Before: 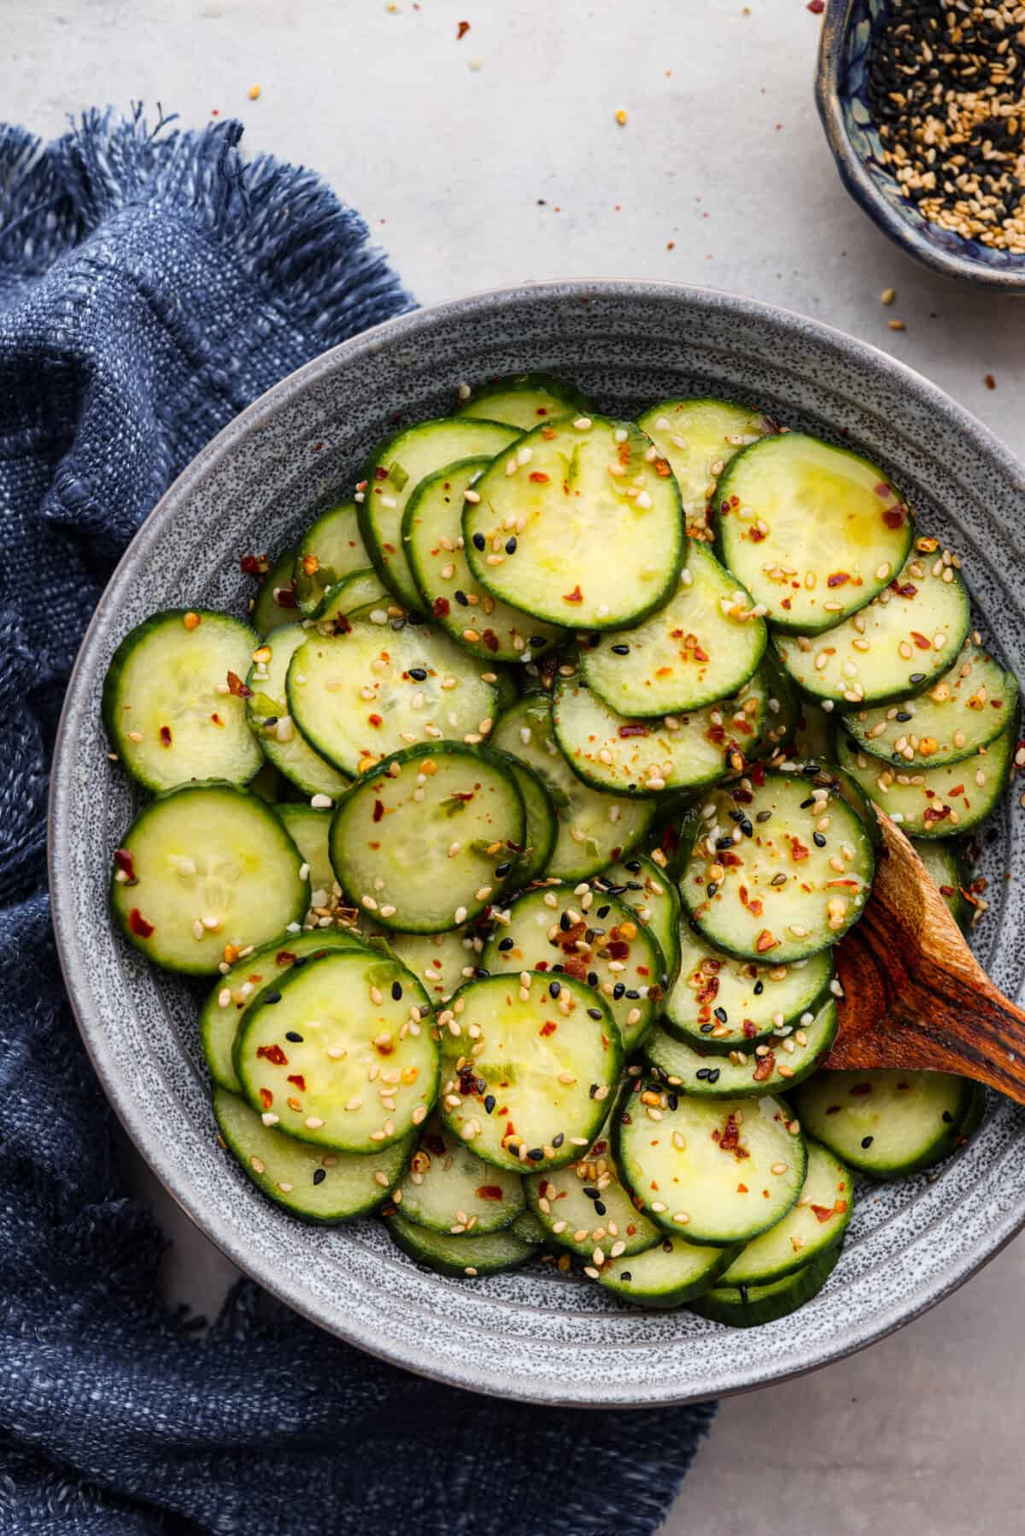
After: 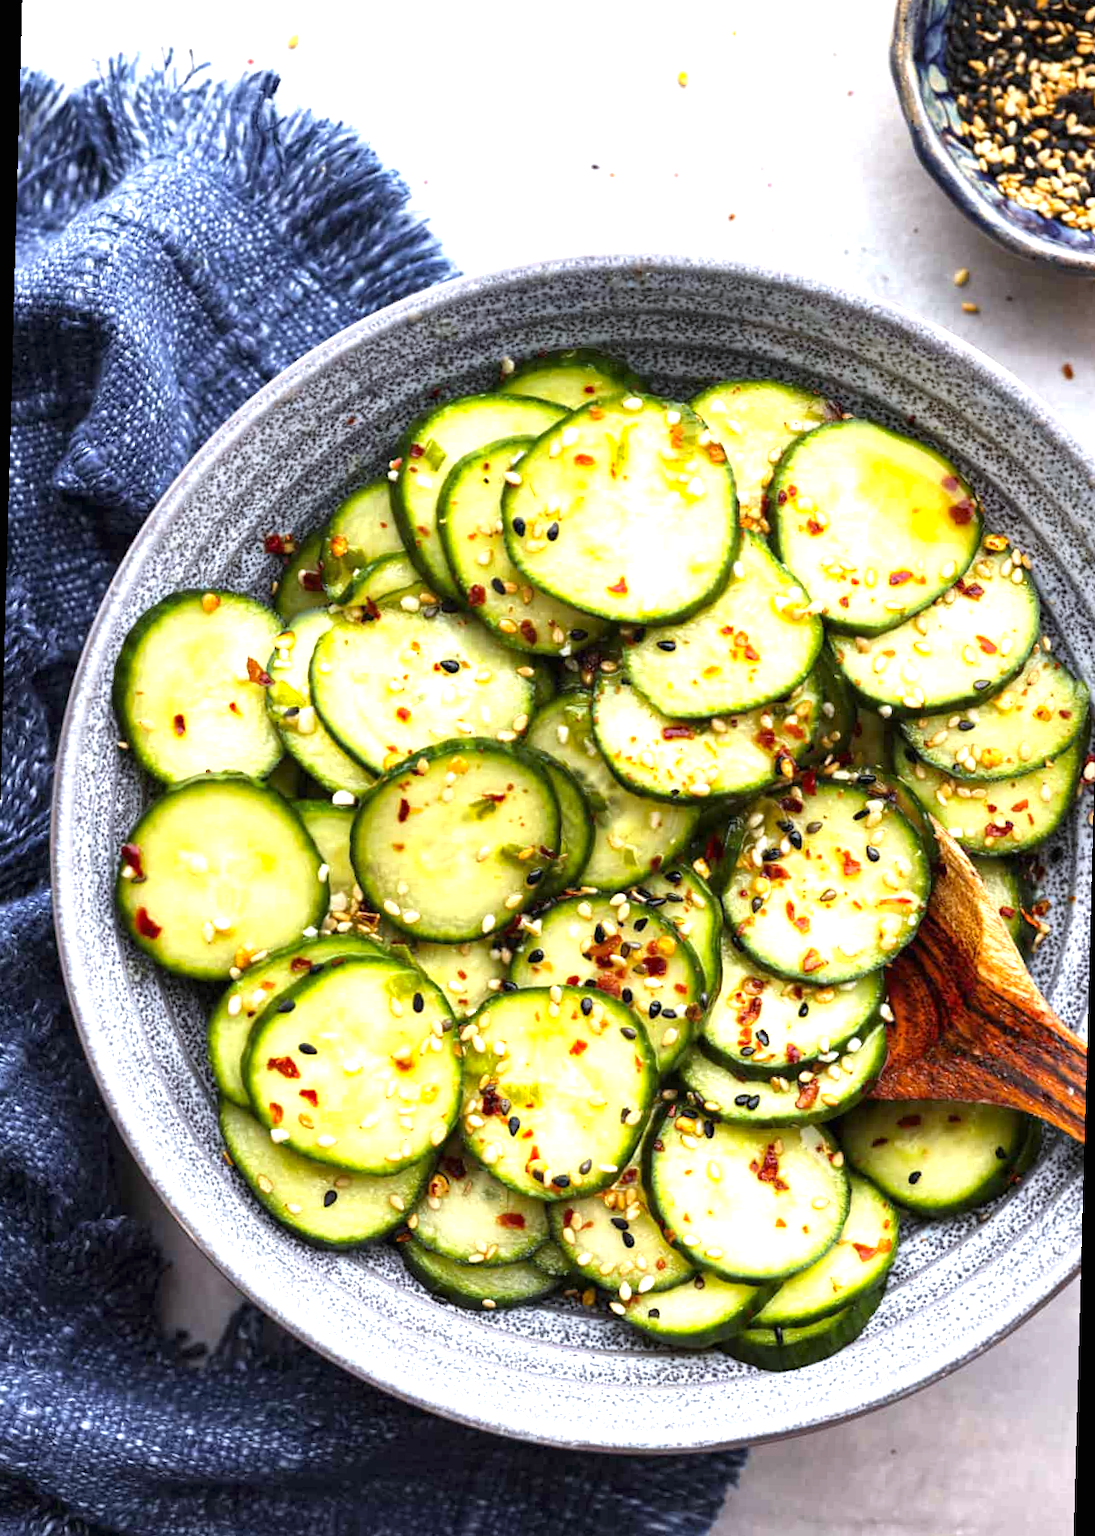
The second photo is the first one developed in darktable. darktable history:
exposure: black level correction 0, exposure 1.2 EV, compensate exposure bias true, compensate highlight preservation false
white balance: red 0.931, blue 1.11
color calibration: x 0.329, y 0.345, temperature 5633 K
rotate and perspective: rotation 1.57°, crop left 0.018, crop right 0.982, crop top 0.039, crop bottom 0.961
